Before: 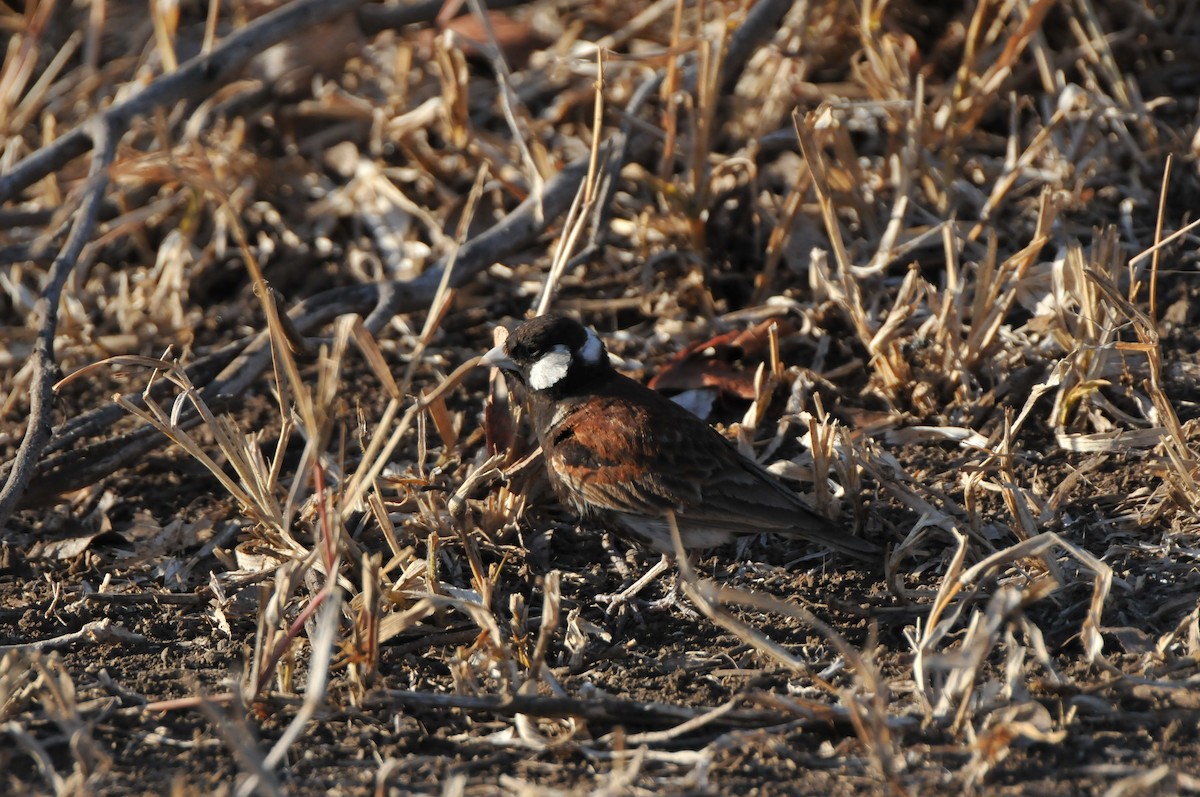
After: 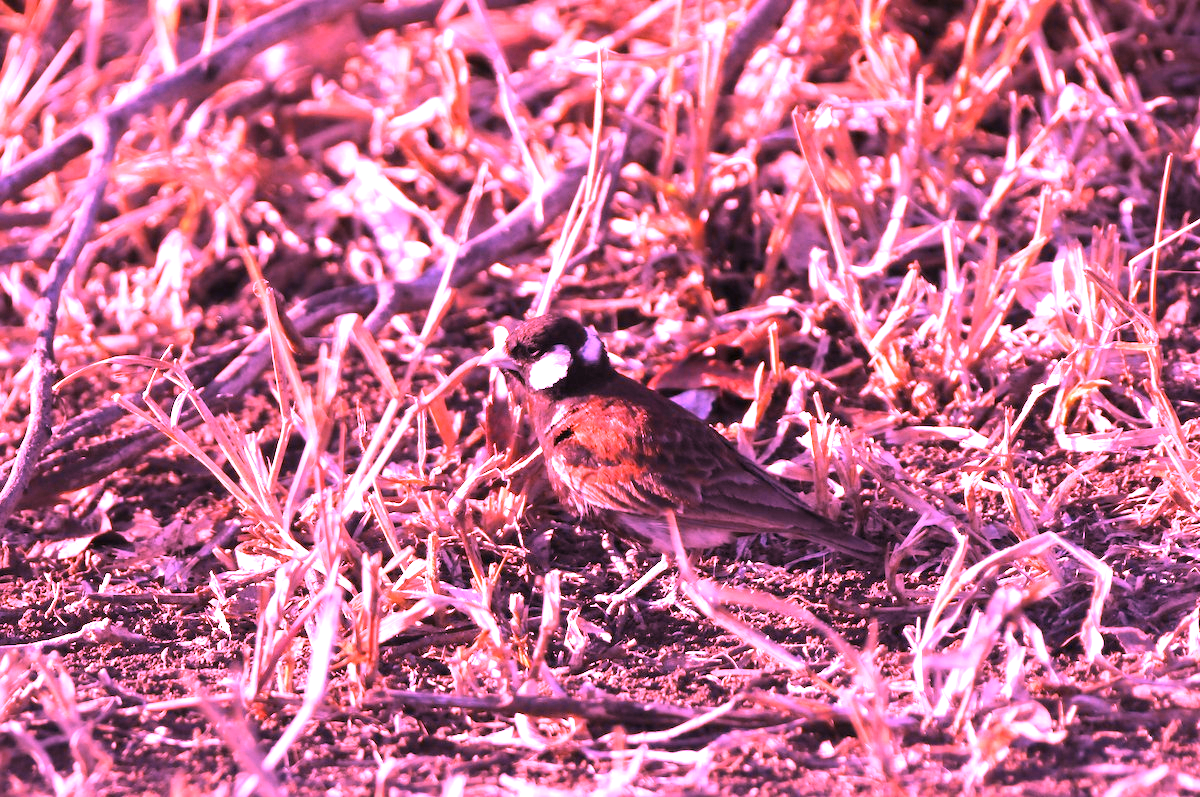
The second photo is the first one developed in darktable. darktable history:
exposure: black level correction 0, exposure 1.015 EV, compensate exposure bias true, compensate highlight preservation false
white balance: red 2.012, blue 1.687
